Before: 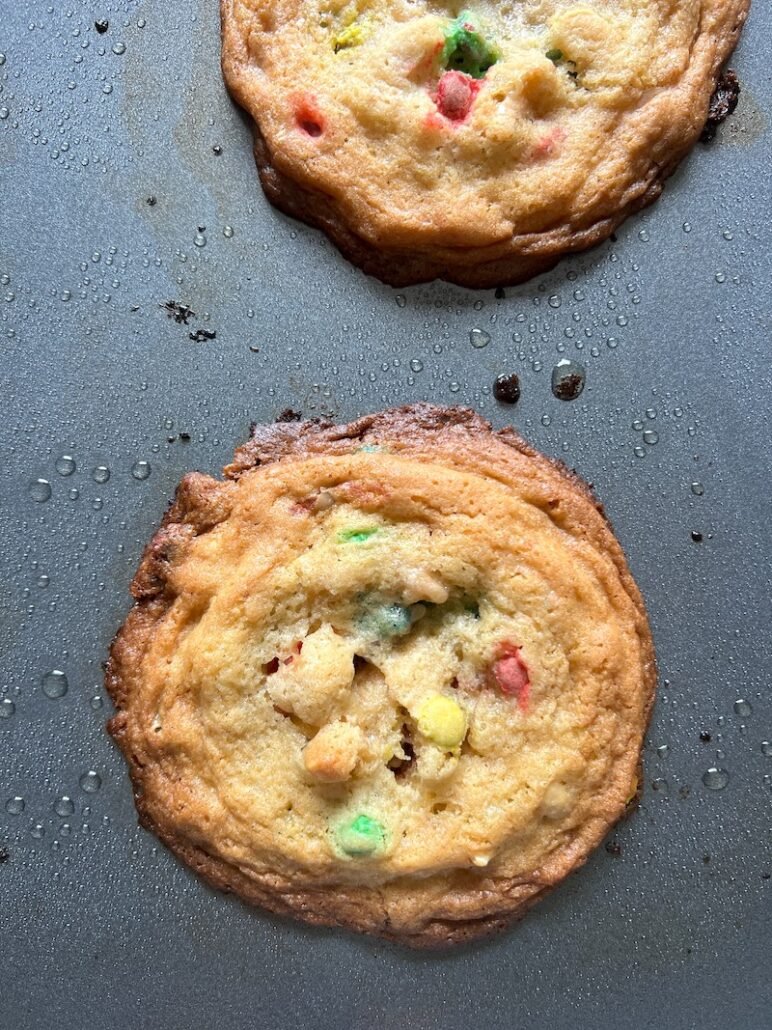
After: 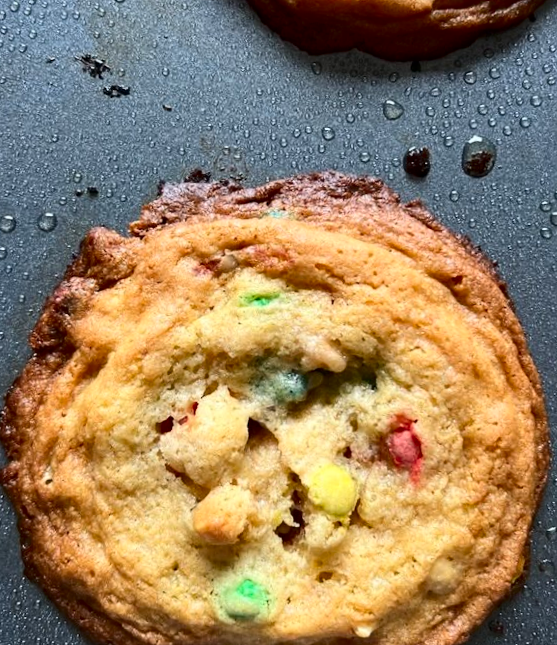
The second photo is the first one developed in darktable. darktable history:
crop and rotate: angle -3.37°, left 9.79%, top 20.73%, right 12.42%, bottom 11.82%
contrast brightness saturation: contrast 0.19, brightness -0.11, saturation 0.21
